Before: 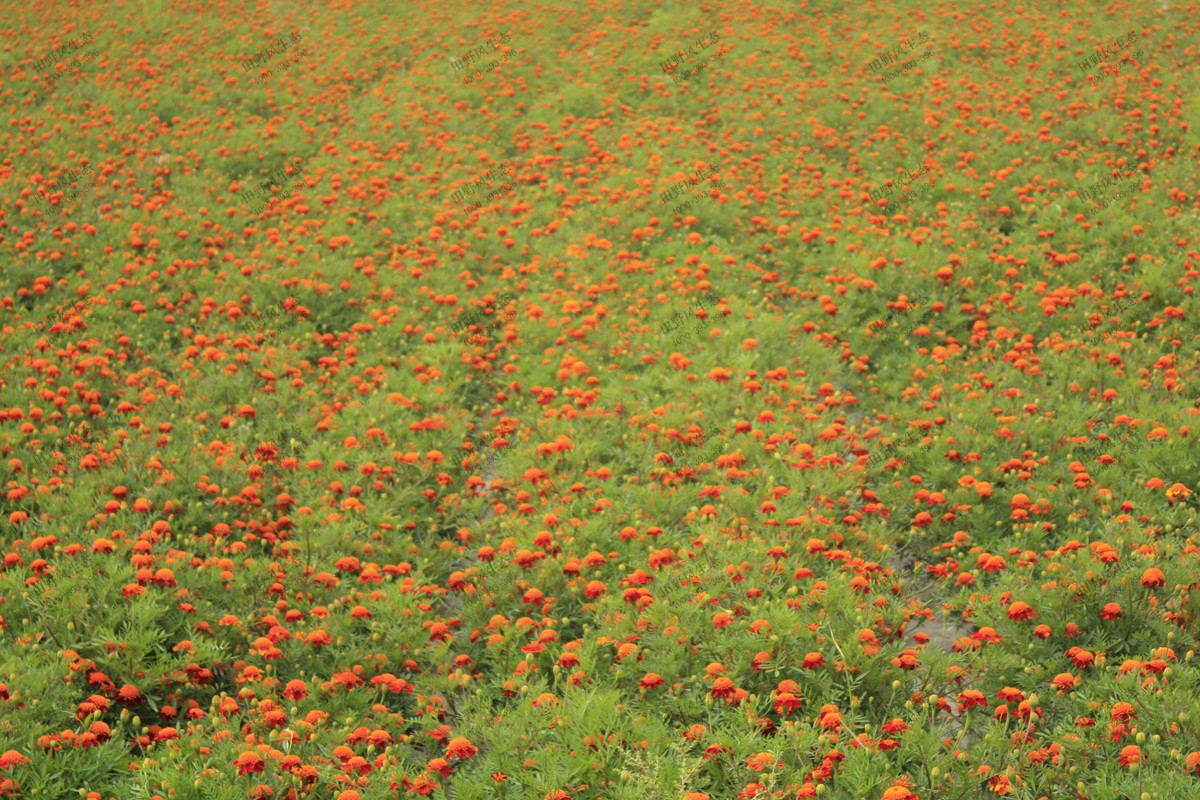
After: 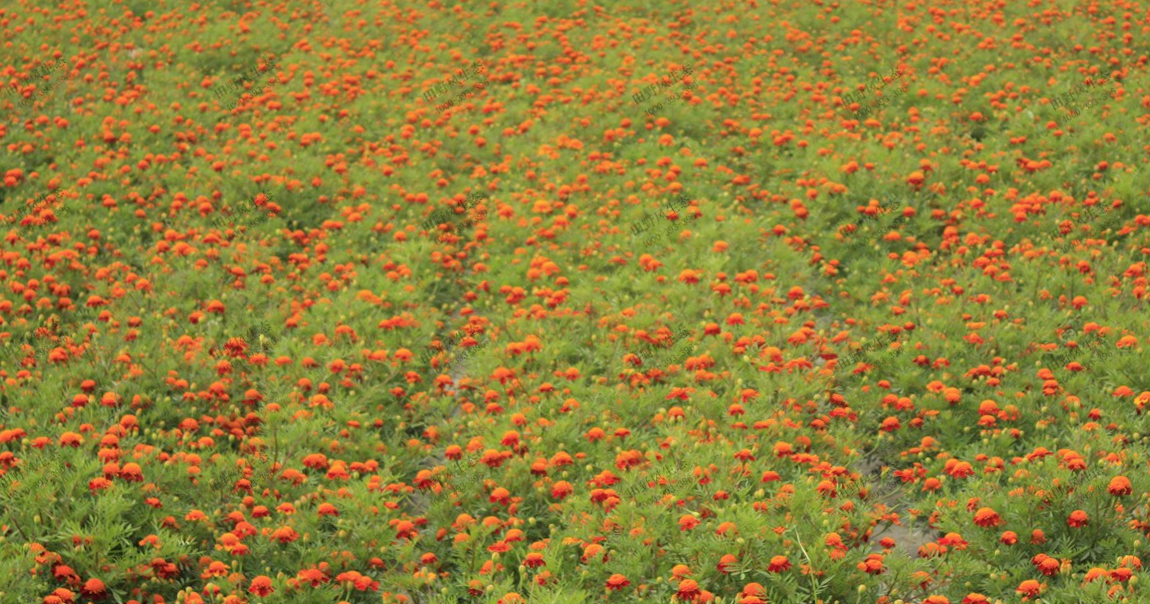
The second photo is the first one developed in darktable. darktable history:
crop and rotate: left 2.991%, top 13.302%, right 1.981%, bottom 12.636%
rotate and perspective: rotation 0.8°, automatic cropping off
shadows and highlights: highlights color adjustment 0%, low approximation 0.01, soften with gaussian
